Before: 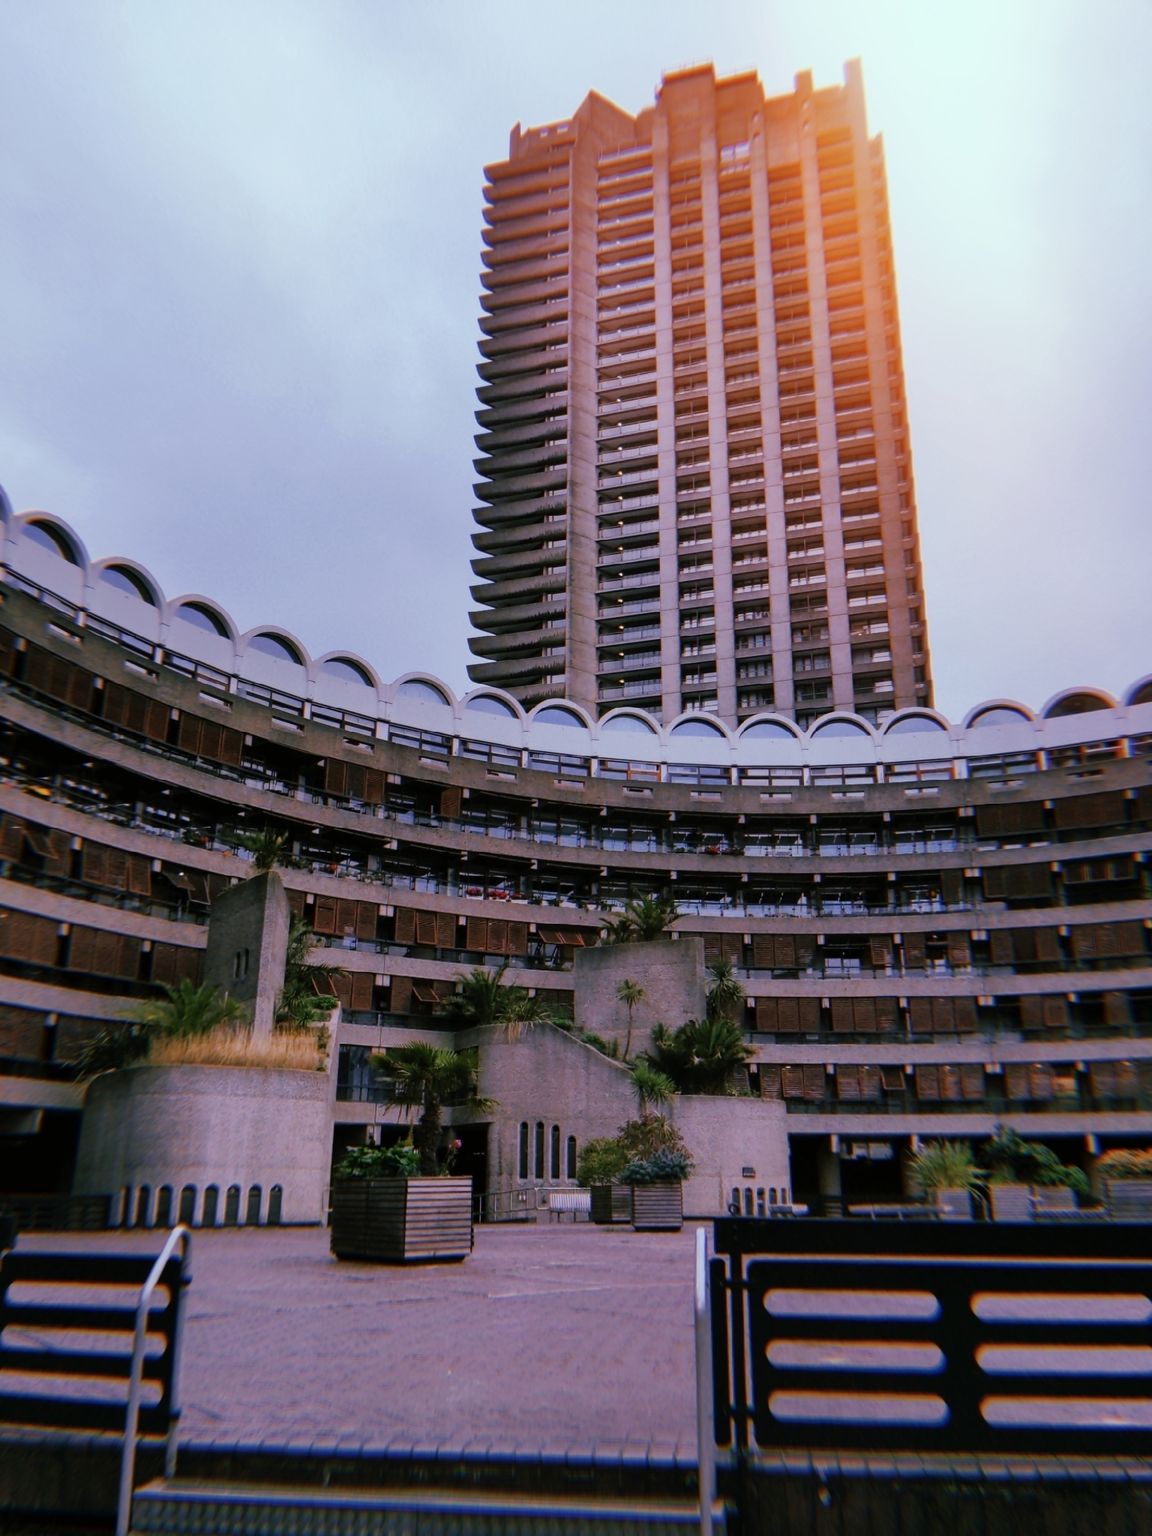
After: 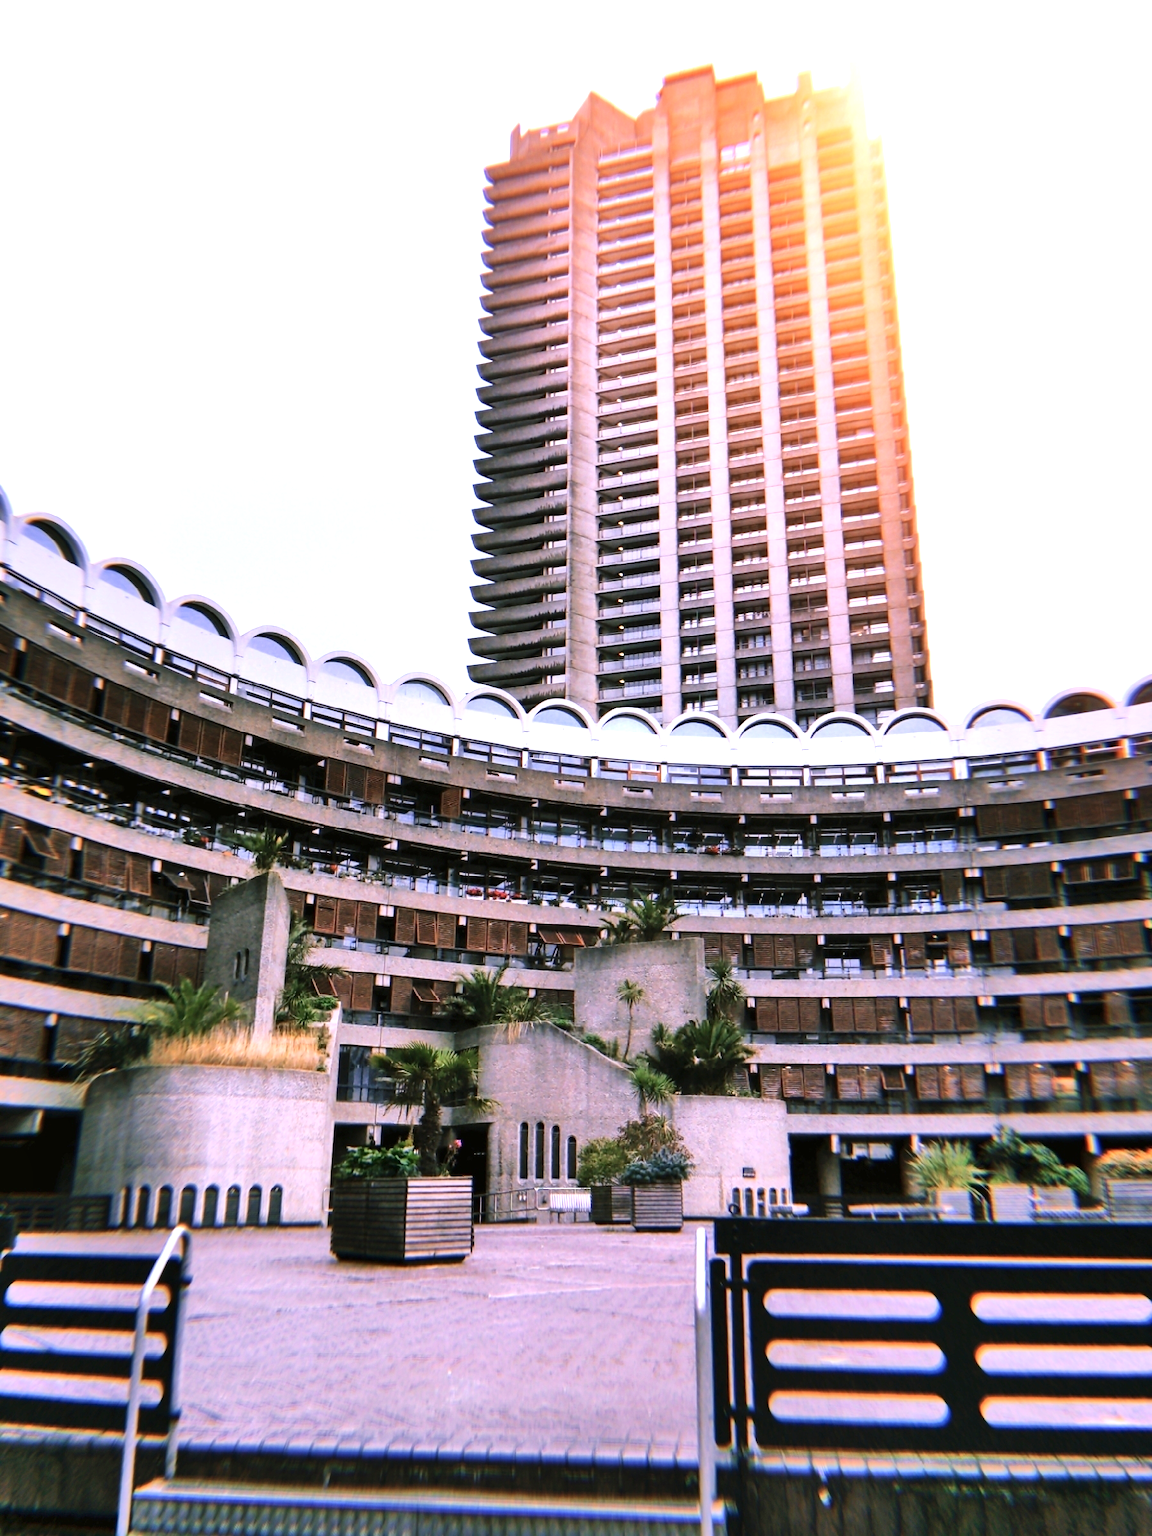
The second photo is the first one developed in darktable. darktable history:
exposure: exposure 0.95 EV, compensate highlight preservation false
shadows and highlights: radius 110.86, shadows 51.09, white point adjustment 9.16, highlights -4.17, highlights color adjustment 32.2%, soften with gaussian
contrast brightness saturation: contrast 0.15, brightness 0.05
